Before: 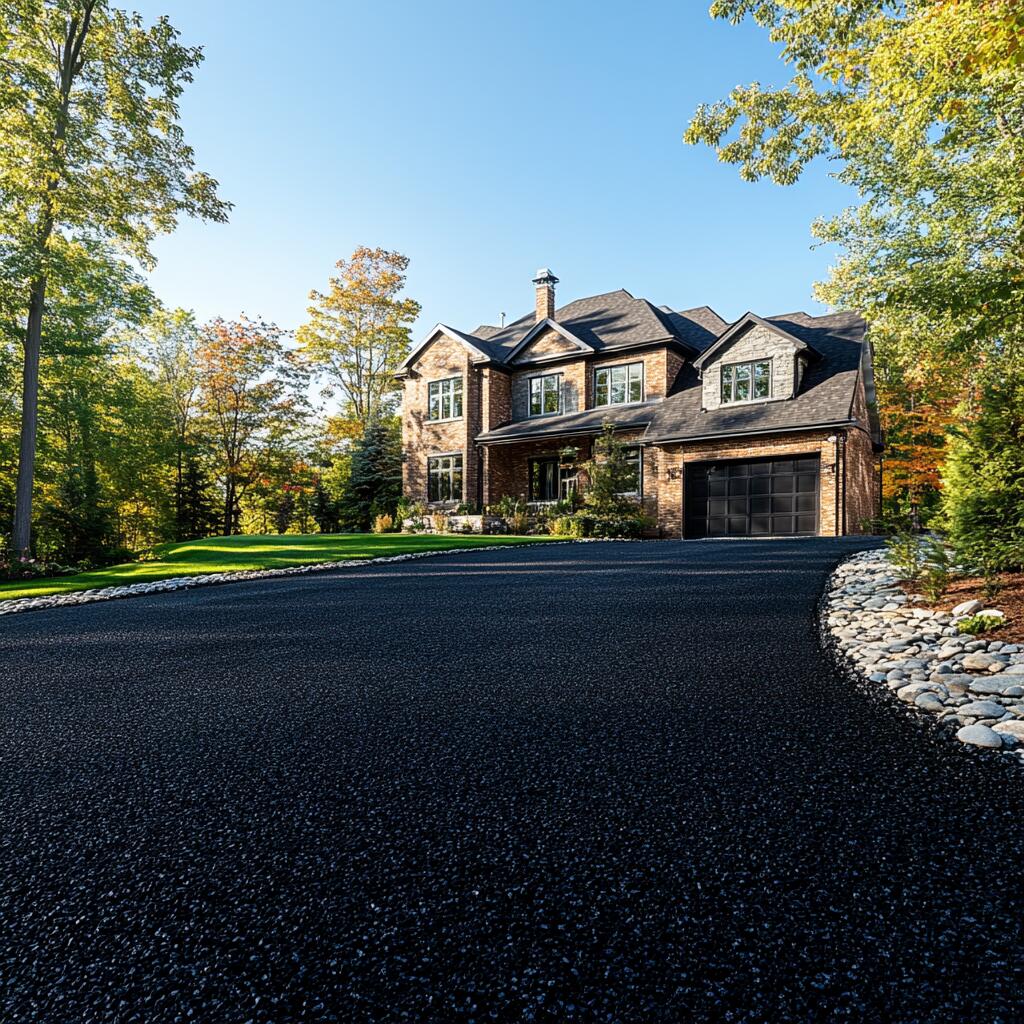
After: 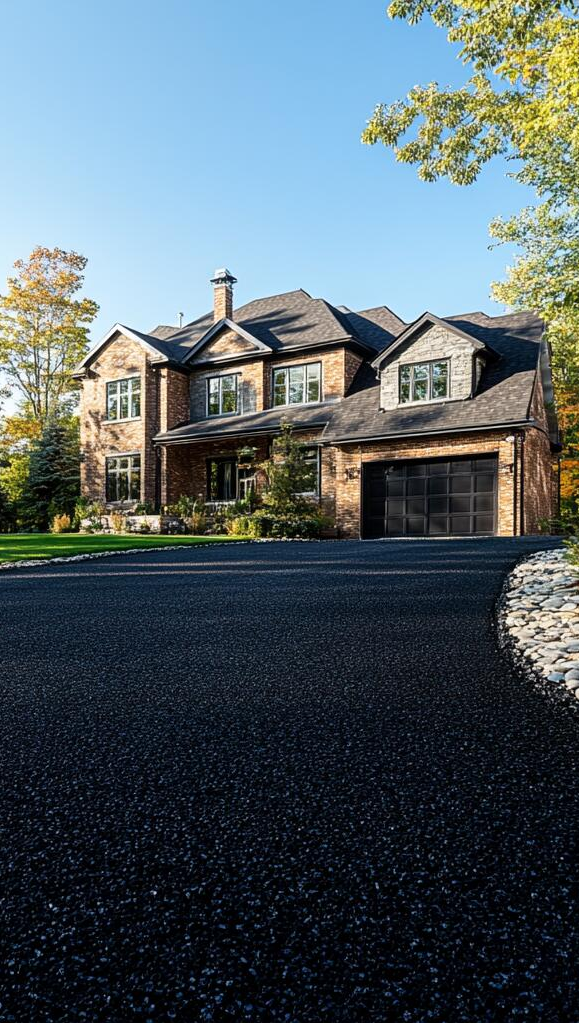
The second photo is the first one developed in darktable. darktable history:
crop: left 31.543%, top 0.017%, right 11.888%
